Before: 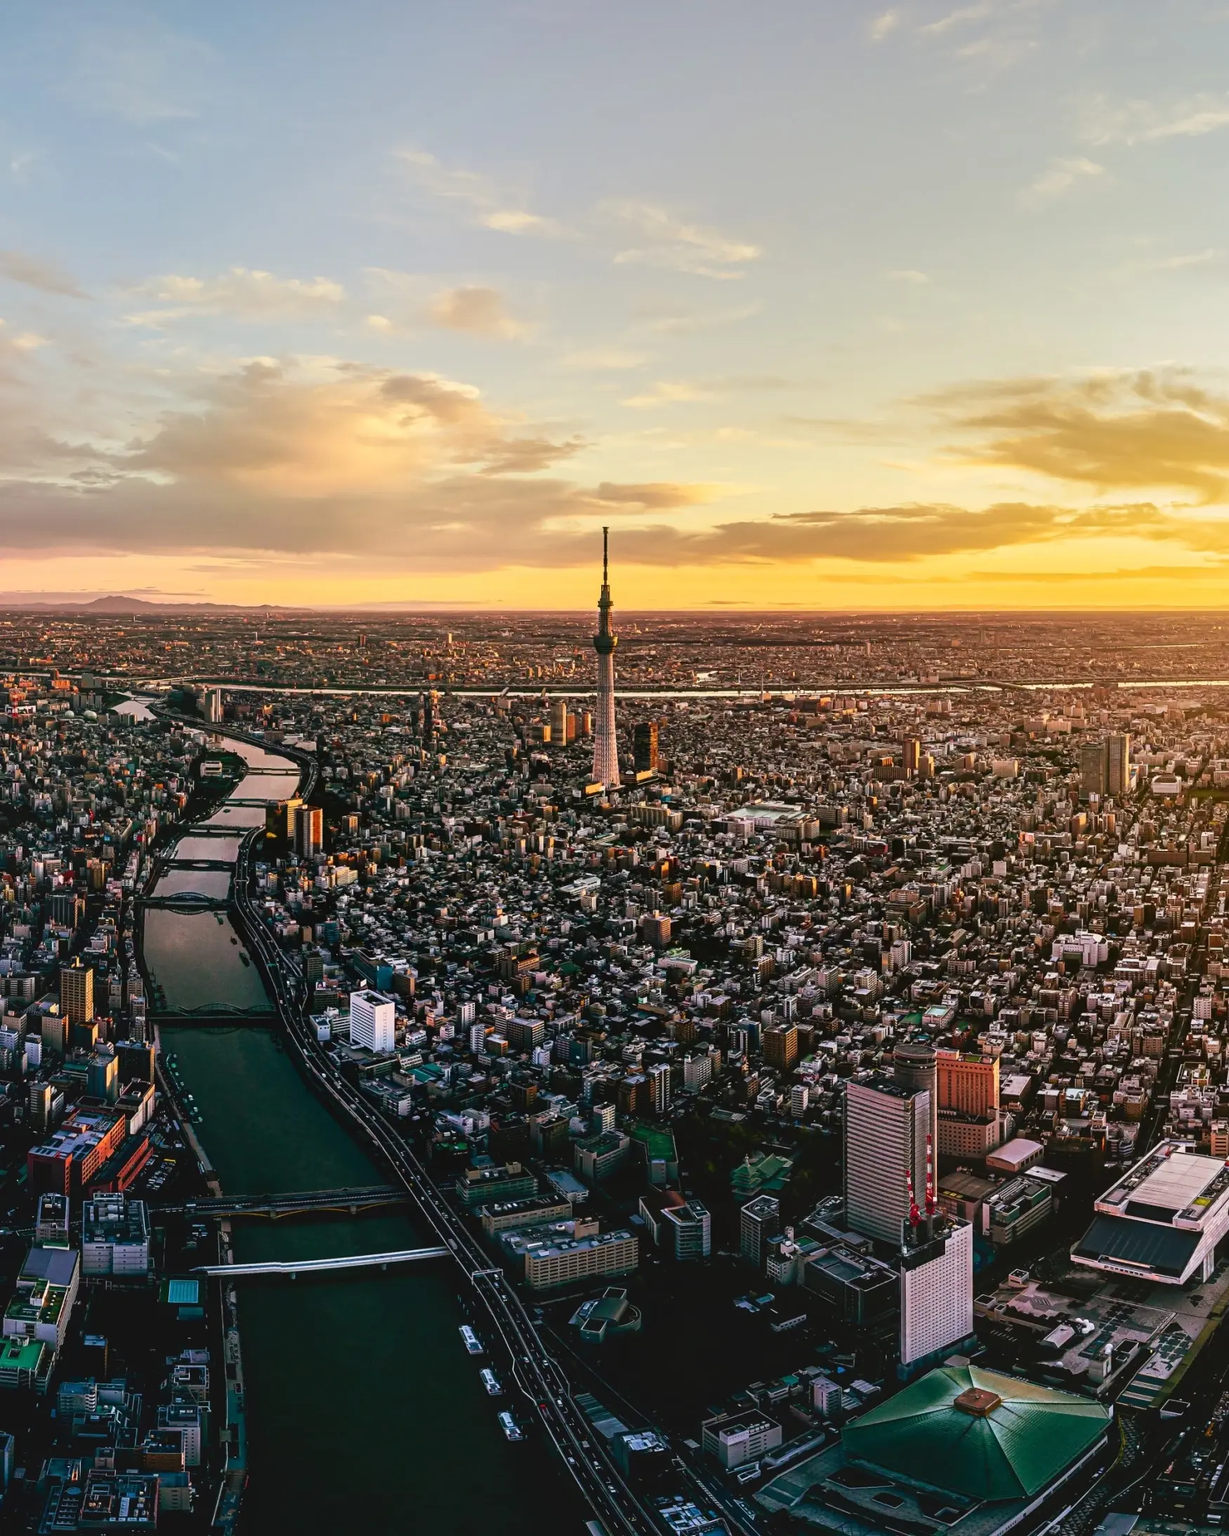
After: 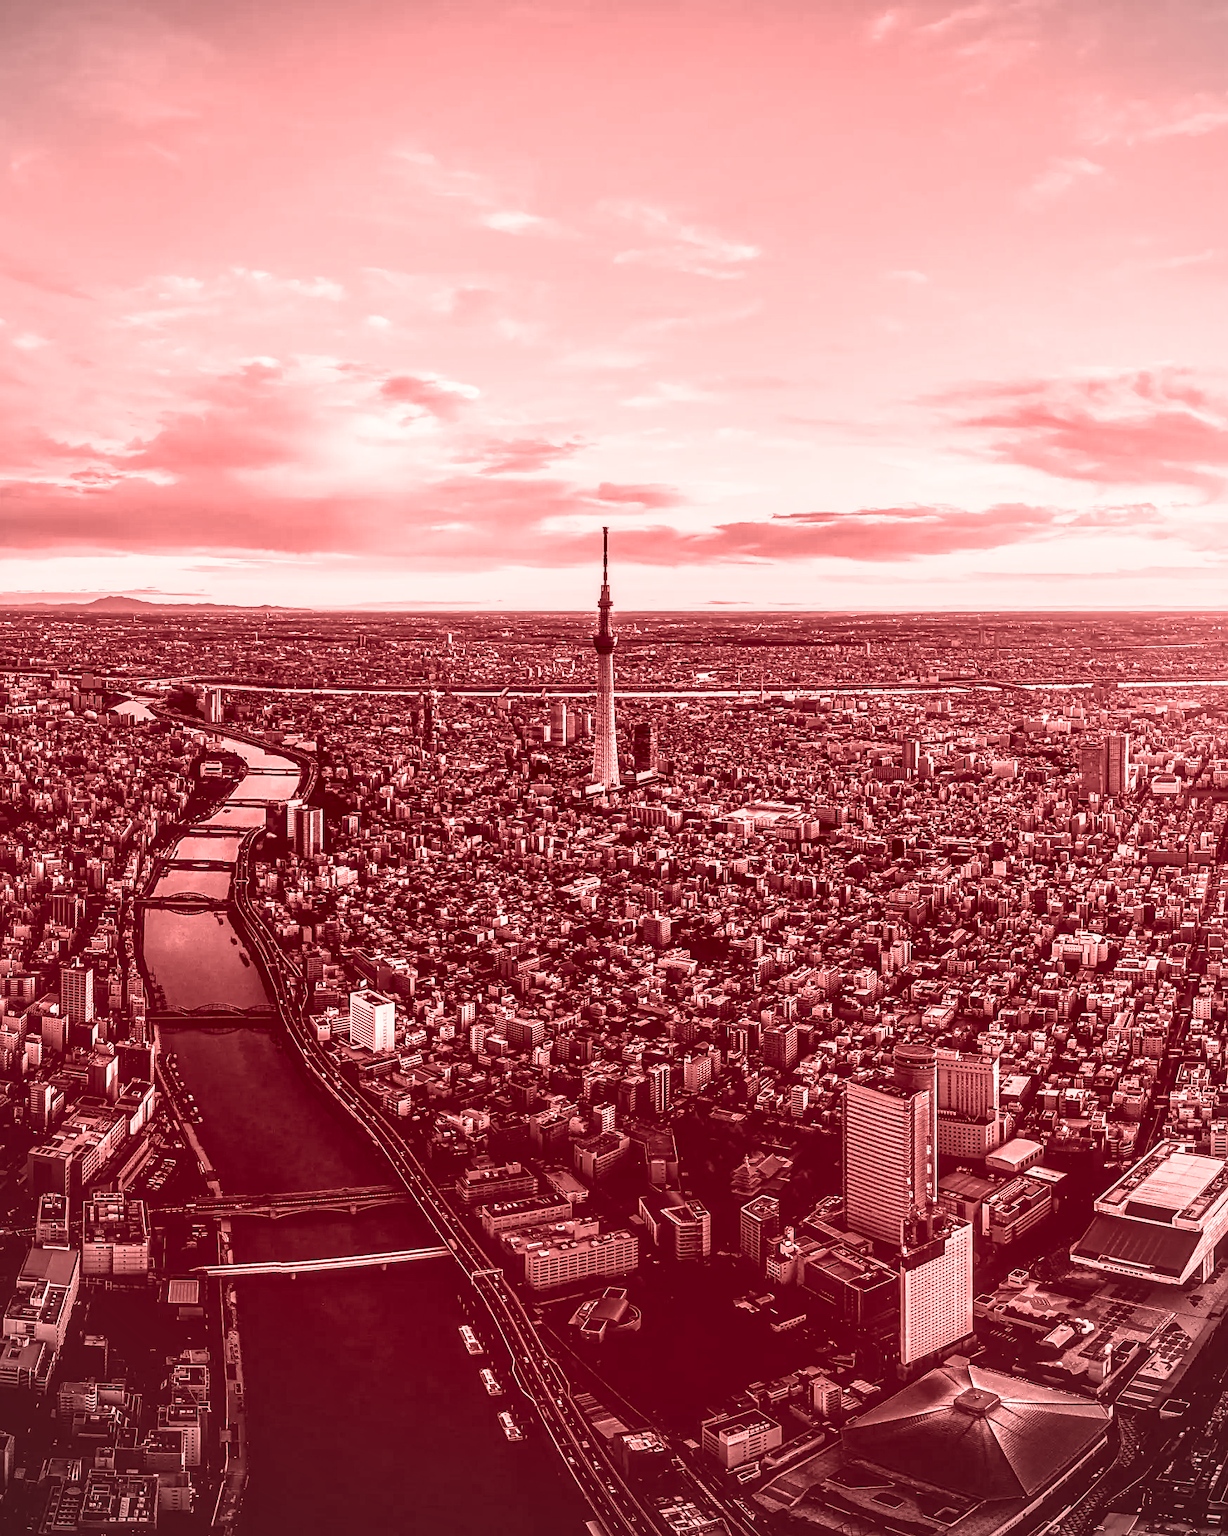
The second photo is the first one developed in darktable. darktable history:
shadows and highlights: radius 121.13, shadows 21.4, white point adjustment -9.72, highlights -14.39, soften with gaussian
sharpen: radius 1.864, amount 0.398, threshold 1.271
colorize: saturation 60%, source mix 100%
base curve: curves: ch0 [(0, 0) (0.257, 0.25) (0.482, 0.586) (0.757, 0.871) (1, 1)]
local contrast: highlights 60%, shadows 60%, detail 160%
vignetting: fall-off radius 60.92%
